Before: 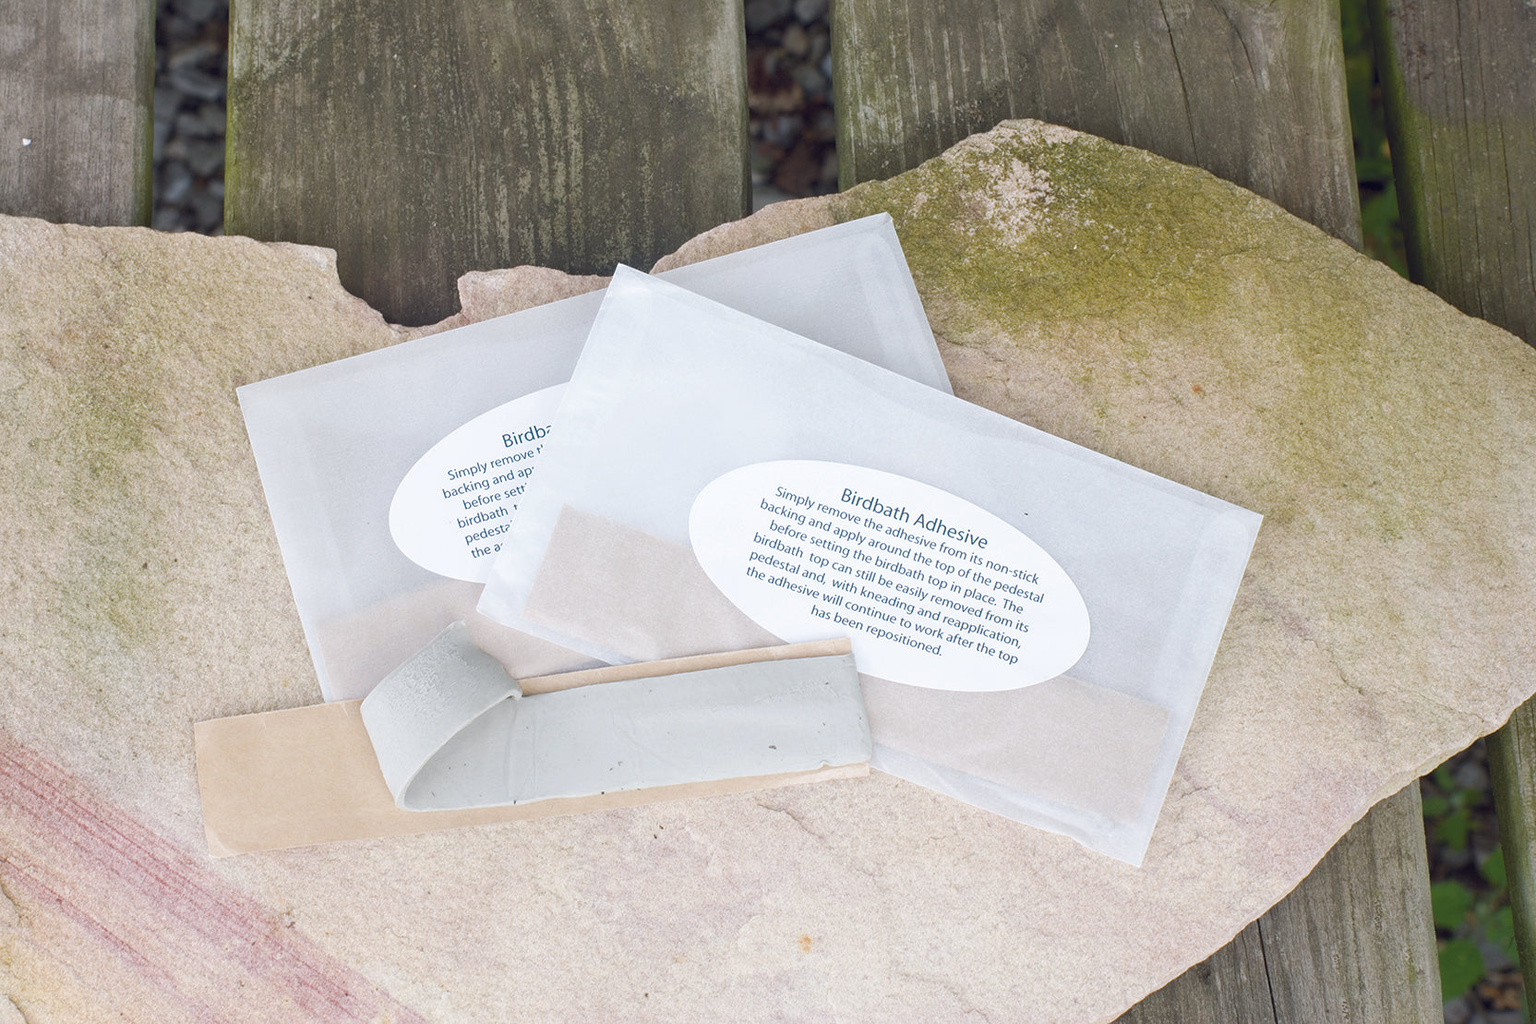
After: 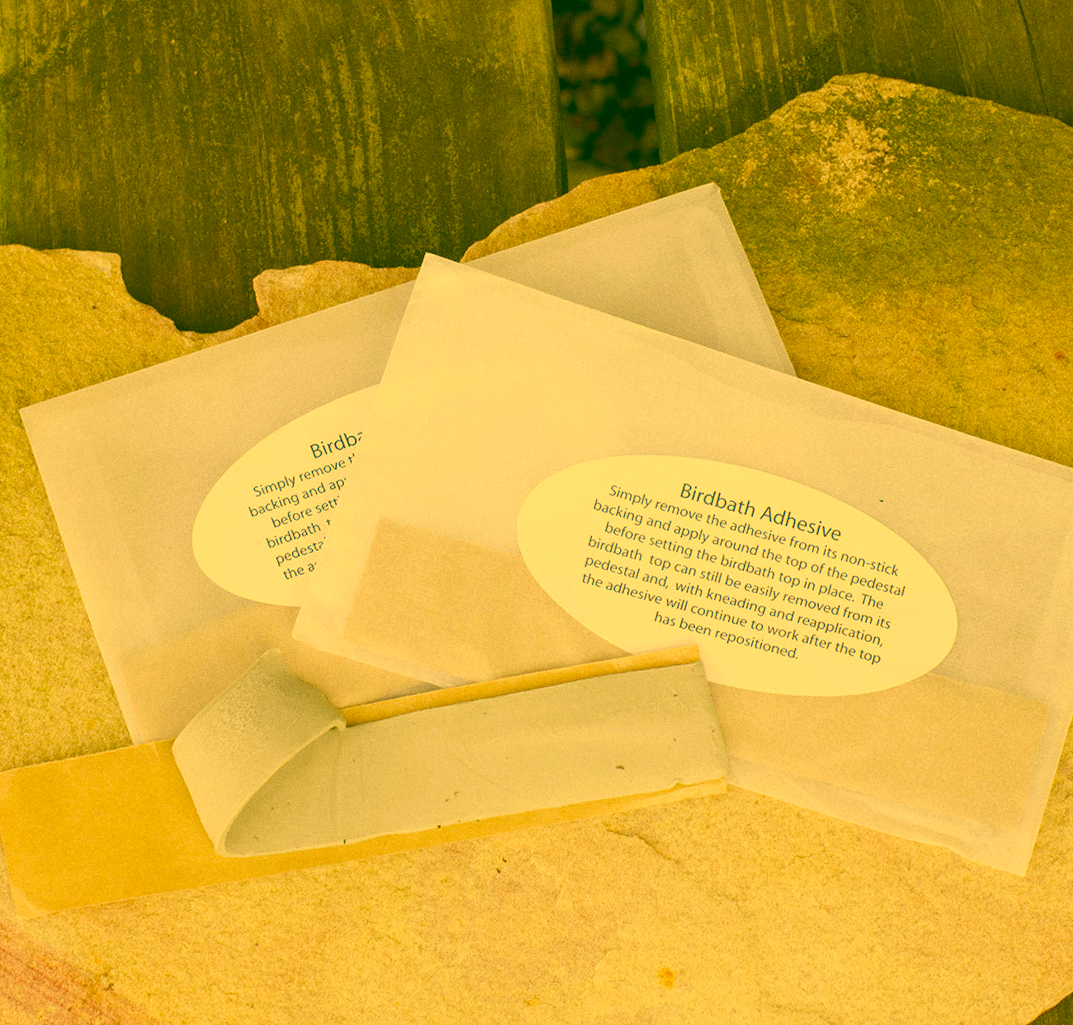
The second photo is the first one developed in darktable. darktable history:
crop and rotate: left 12.673%, right 20.66%
rotate and perspective: rotation -3°, crop left 0.031, crop right 0.968, crop top 0.07, crop bottom 0.93
color balance: lift [1.005, 0.99, 1.007, 1.01], gamma [1, 1.034, 1.032, 0.966], gain [0.873, 1.055, 1.067, 0.933]
color correction: highlights a* 10.44, highlights b* 30.04, shadows a* 2.73, shadows b* 17.51, saturation 1.72
grain: coarseness 7.08 ISO, strength 21.67%, mid-tones bias 59.58%
